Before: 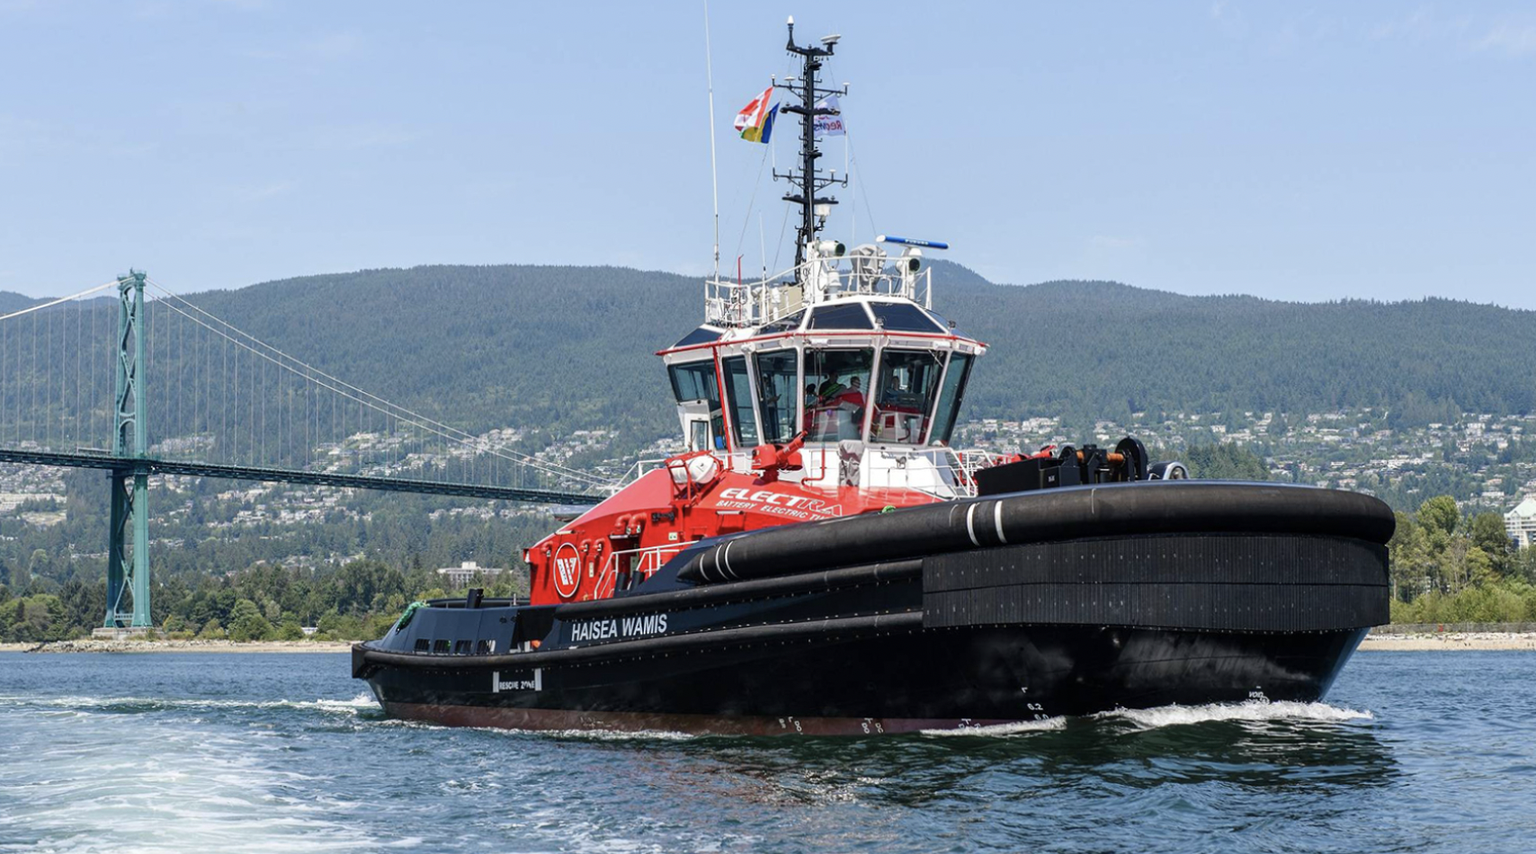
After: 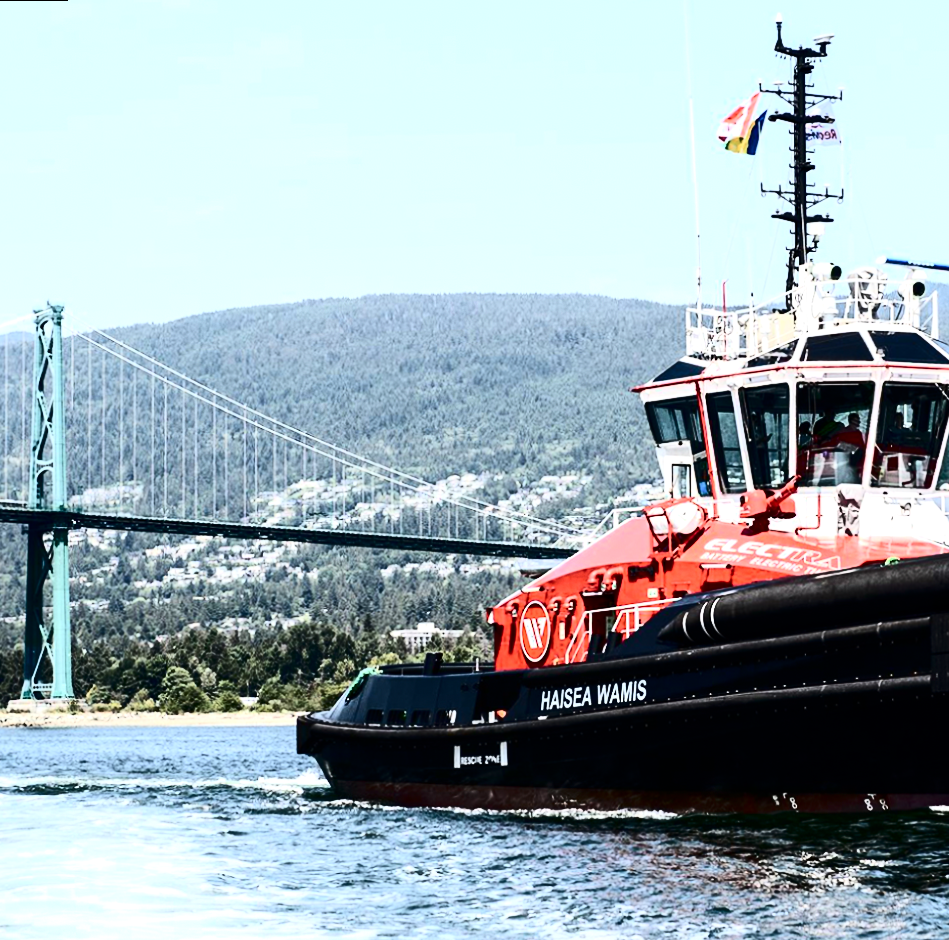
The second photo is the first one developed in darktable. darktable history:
contrast brightness saturation: contrast 0.5, saturation -0.1
crop: left 5.114%, right 38.589%
tone equalizer: -8 EV -0.75 EV, -7 EV -0.7 EV, -6 EV -0.6 EV, -5 EV -0.4 EV, -3 EV 0.4 EV, -2 EV 0.6 EV, -1 EV 0.7 EV, +0 EV 0.75 EV, edges refinement/feathering 500, mask exposure compensation -1.57 EV, preserve details no
rotate and perspective: rotation -0.45°, automatic cropping original format, crop left 0.008, crop right 0.992, crop top 0.012, crop bottom 0.988
